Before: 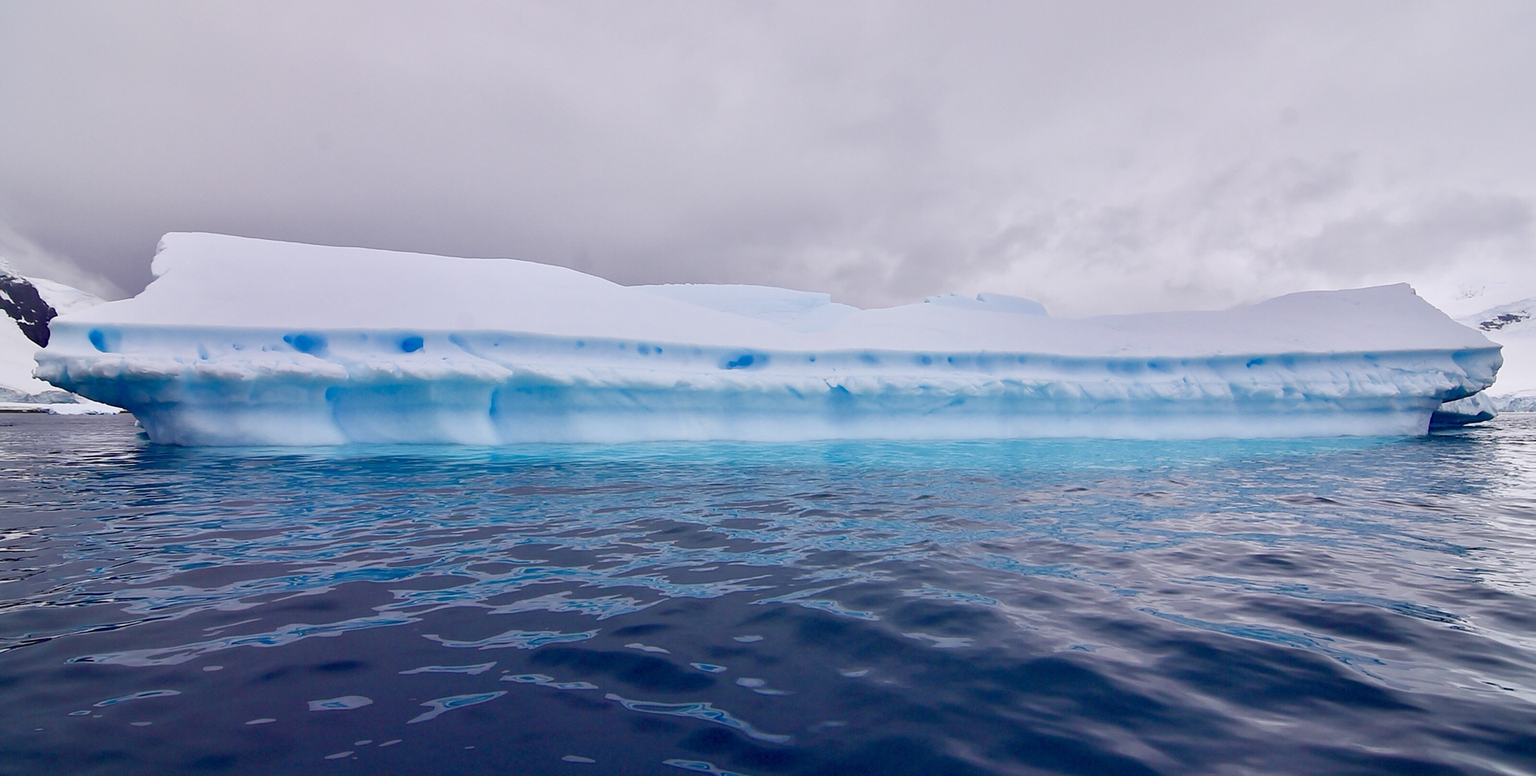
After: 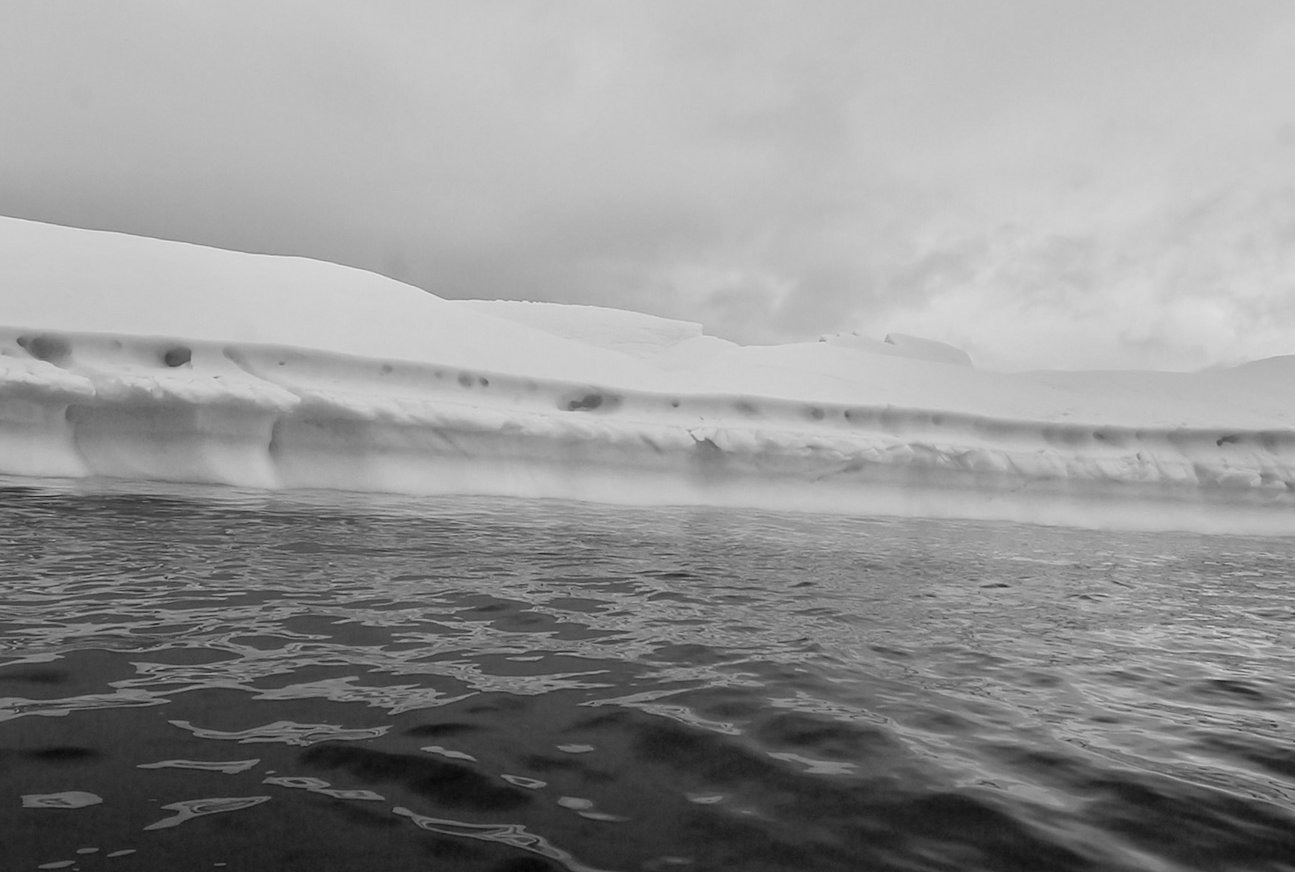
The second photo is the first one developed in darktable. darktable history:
color balance rgb: perceptual saturation grading › global saturation 20%, perceptual saturation grading › highlights -25%, perceptual saturation grading › shadows 25%, global vibrance 50%
crop and rotate: angle -3.27°, left 14.277%, top 0.028%, right 10.766%, bottom 0.028%
white balance: red 0.986, blue 1.01
monochrome: on, module defaults
